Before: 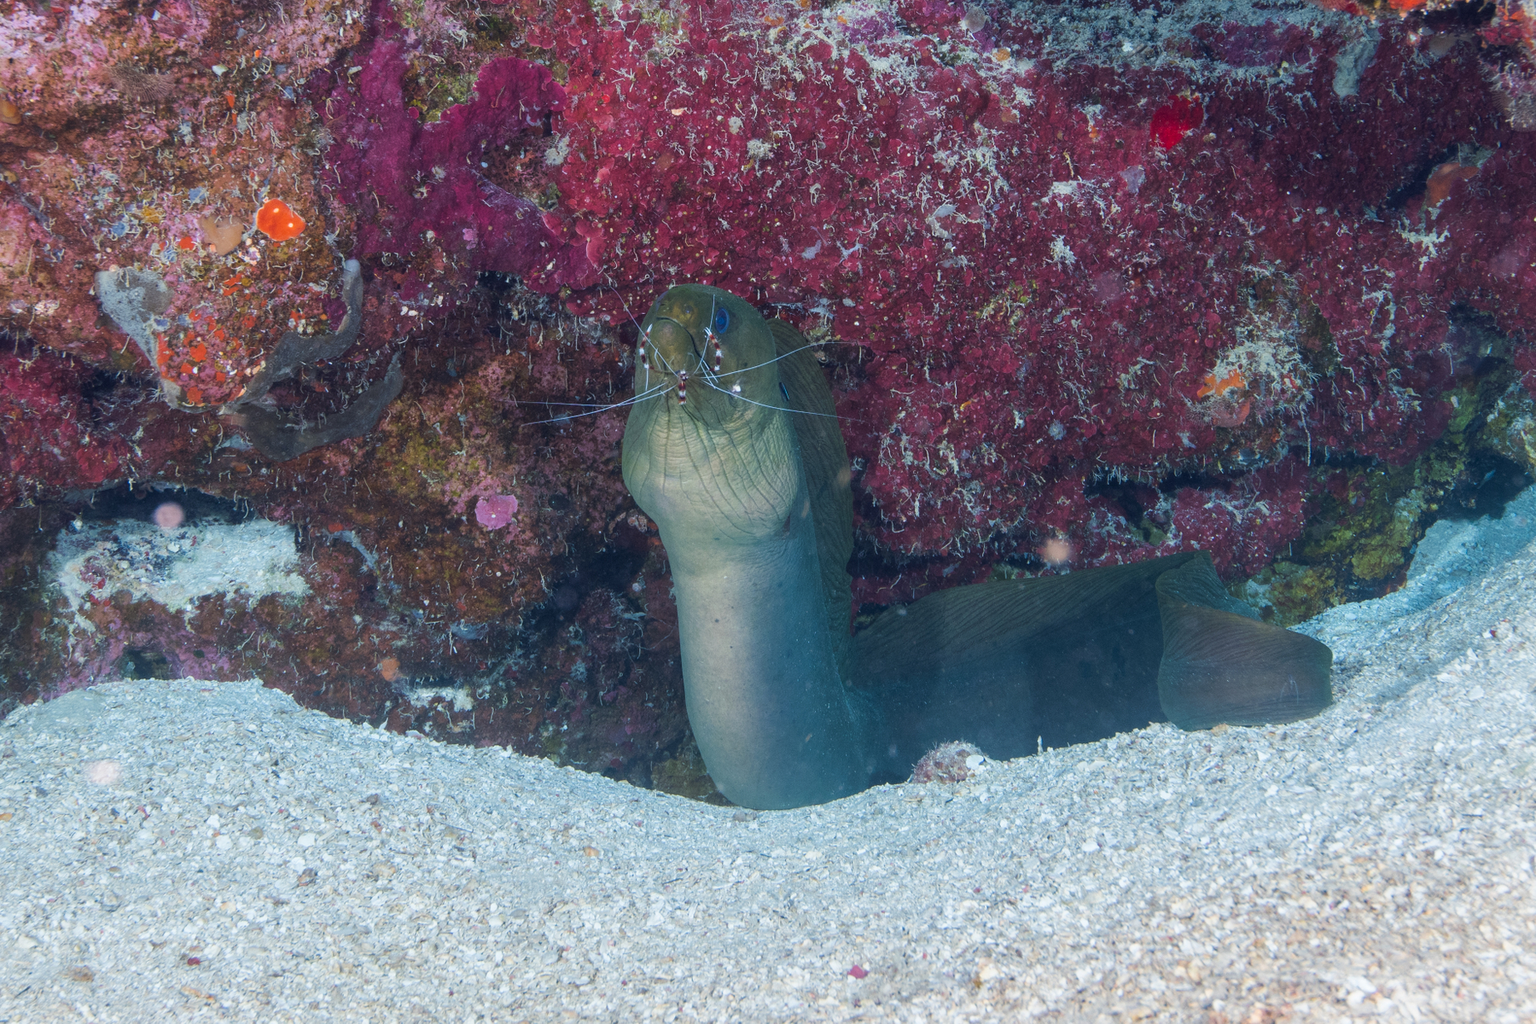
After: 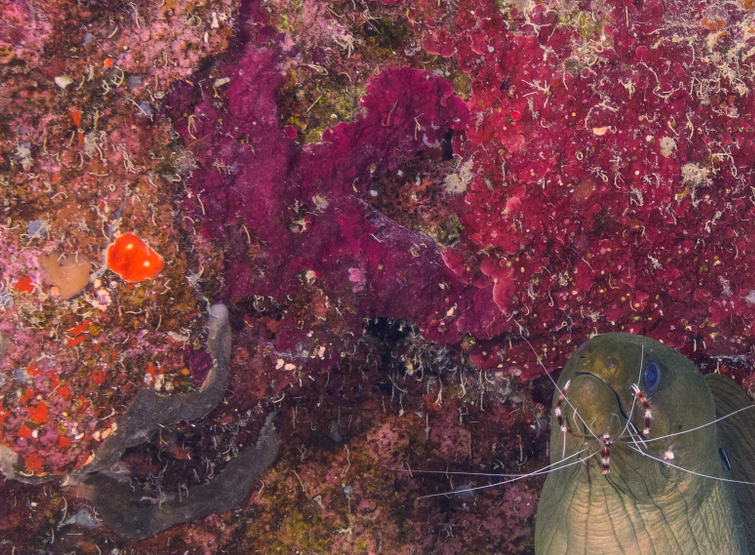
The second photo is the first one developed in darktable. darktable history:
crop and rotate: left 10.817%, top 0.062%, right 47.194%, bottom 53.626%
exposure: compensate highlight preservation false
color correction: highlights a* 21.88, highlights b* 22.25
local contrast: highlights 100%, shadows 100%, detail 120%, midtone range 0.2
